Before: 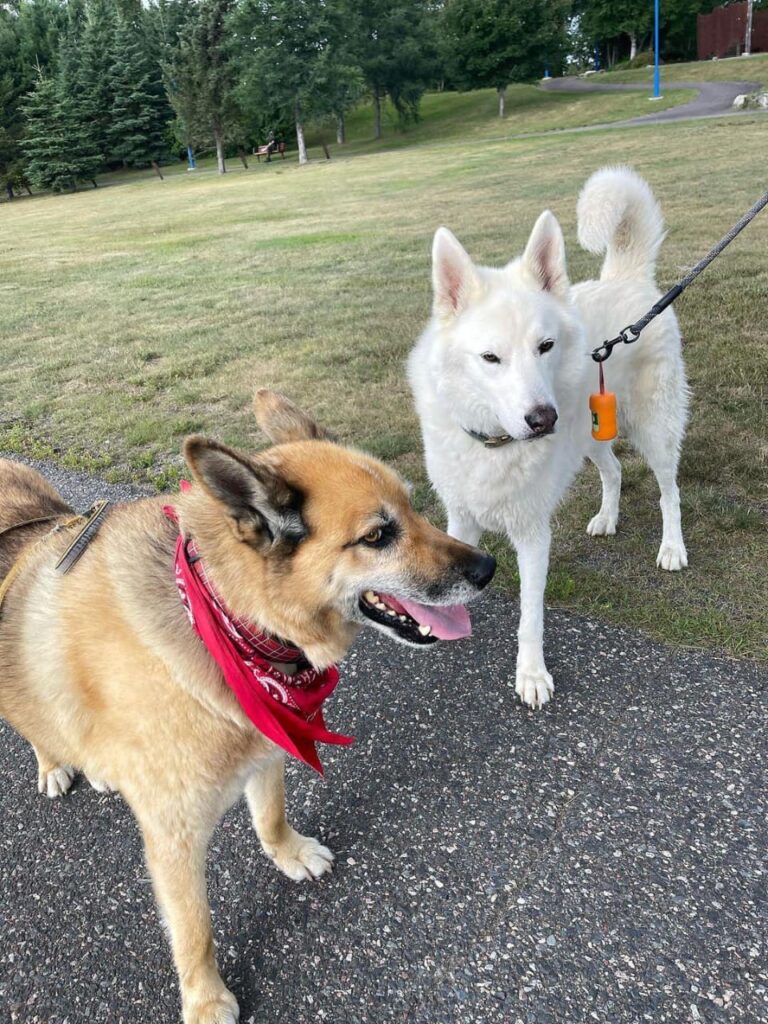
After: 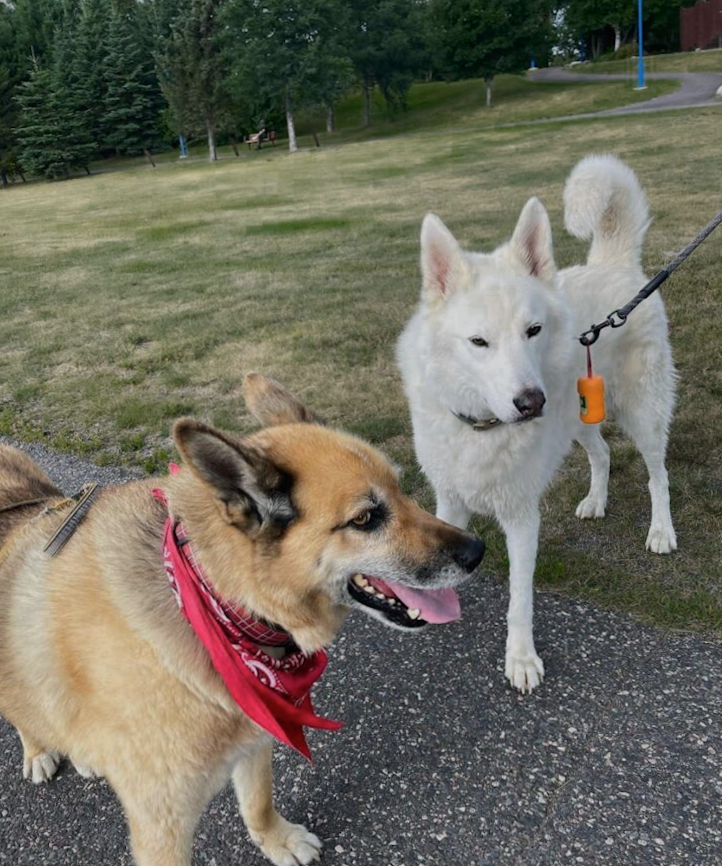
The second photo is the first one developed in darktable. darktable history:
crop and rotate: angle 0.2°, left 0.275%, right 3.127%, bottom 14.18%
rotate and perspective: rotation 0.226°, lens shift (vertical) -0.042, crop left 0.023, crop right 0.982, crop top 0.006, crop bottom 0.994
color zones: curves: ch0 [(0.25, 0.5) (0.347, 0.092) (0.75, 0.5)]; ch1 [(0.25, 0.5) (0.33, 0.51) (0.75, 0.5)]
exposure: exposure -0.582 EV, compensate highlight preservation false
